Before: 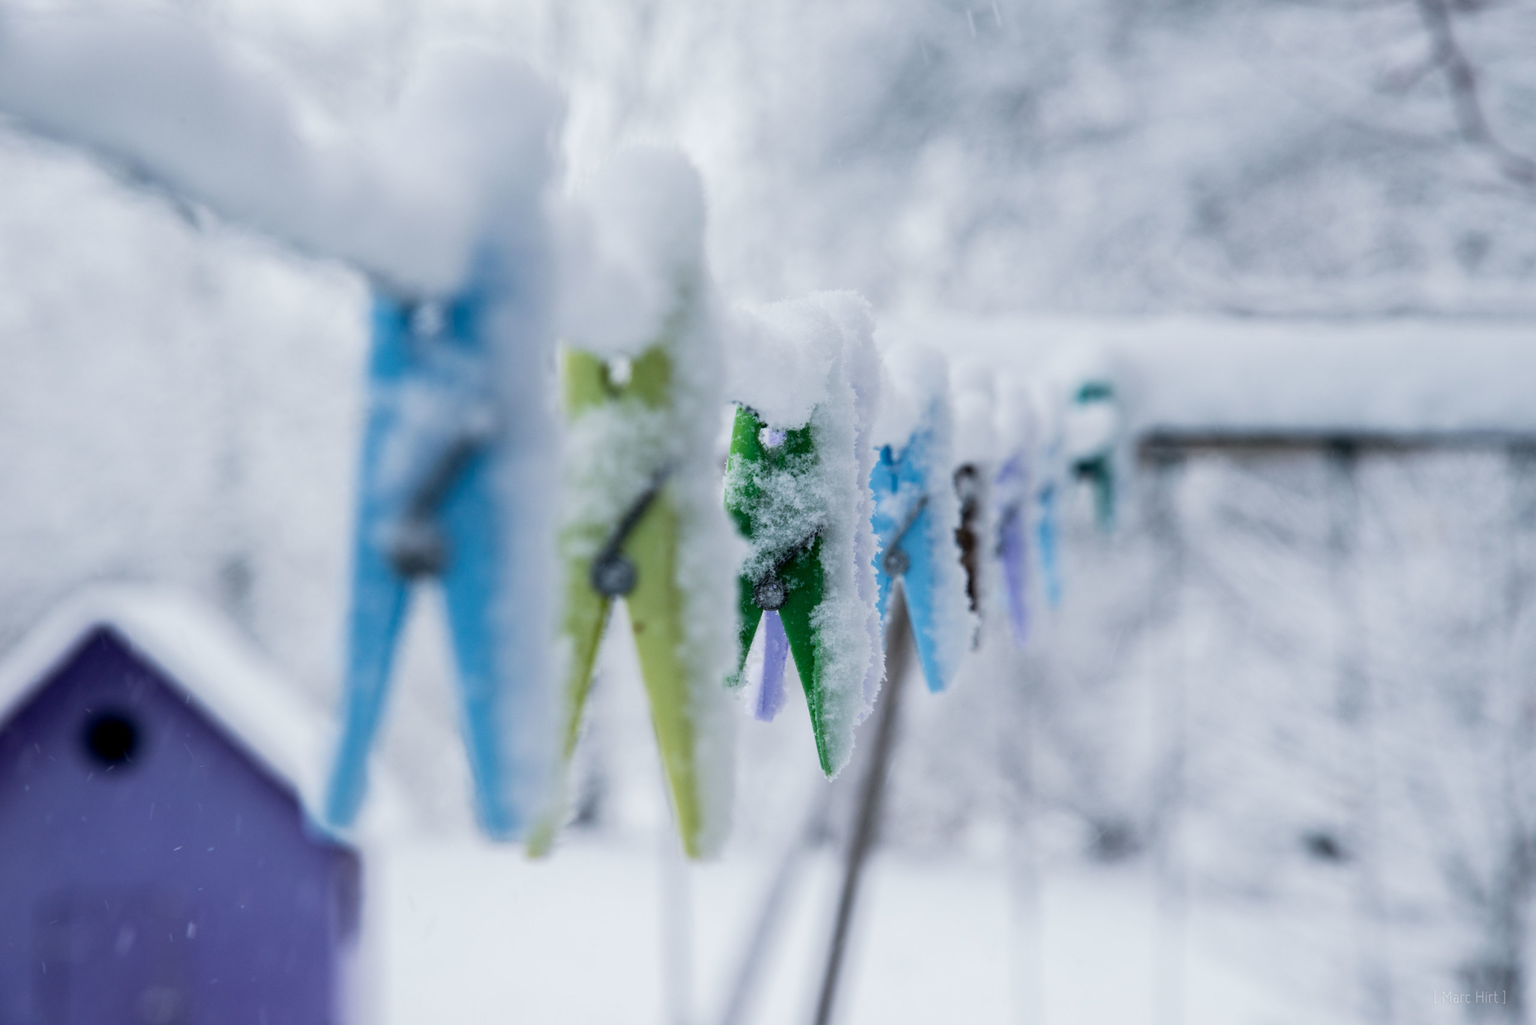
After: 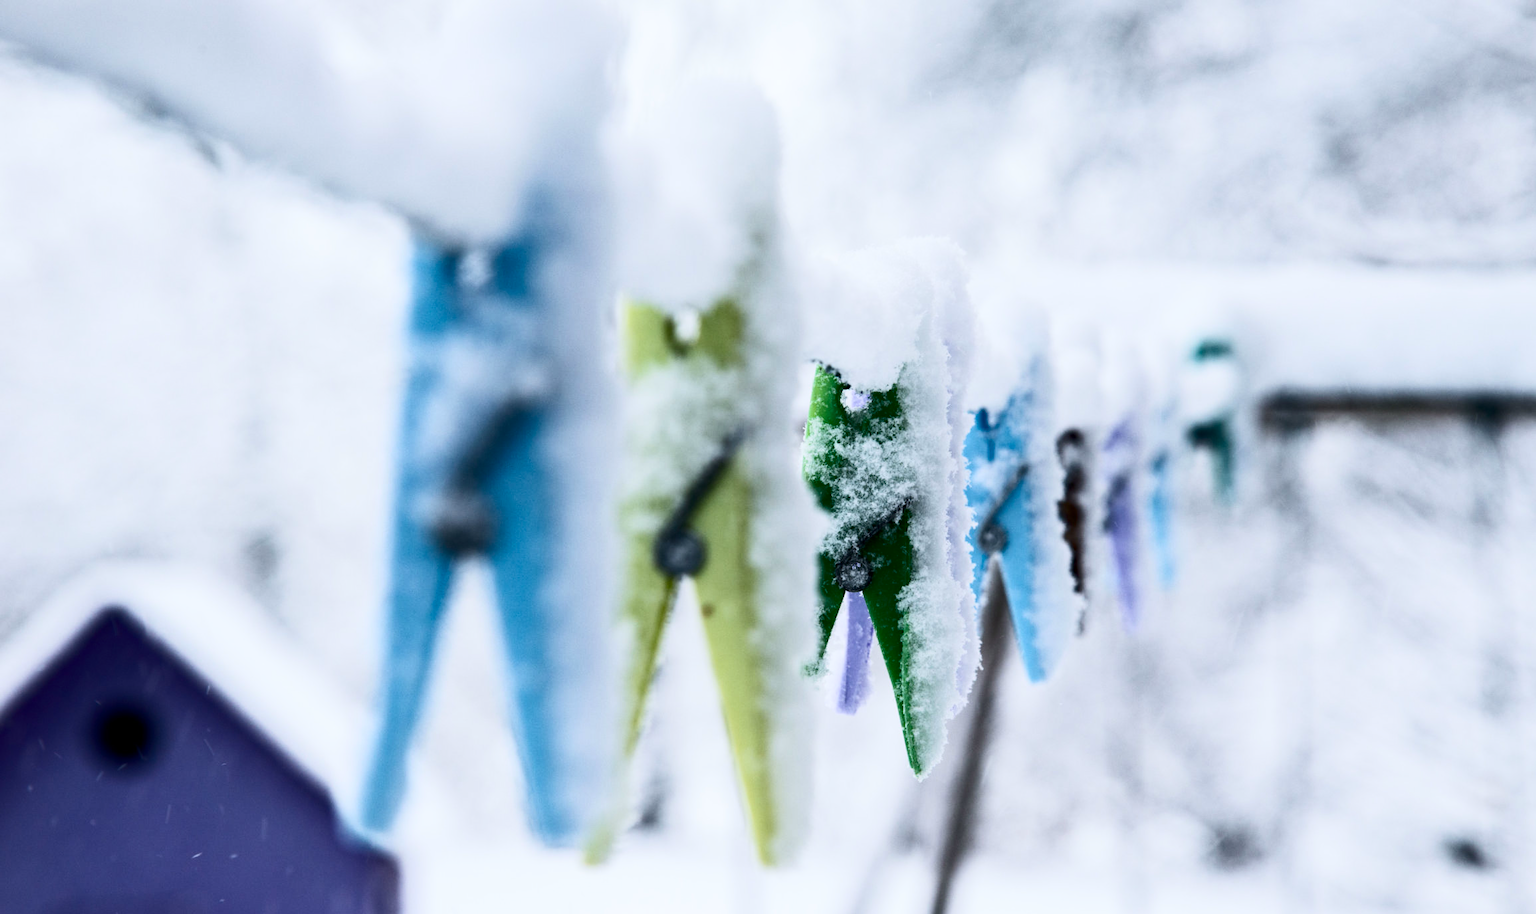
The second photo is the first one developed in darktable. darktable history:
contrast brightness saturation: contrast 0.39, brightness 0.1
haze removal: compatibility mode true, adaptive false
crop: top 7.49%, right 9.717%, bottom 11.943%
